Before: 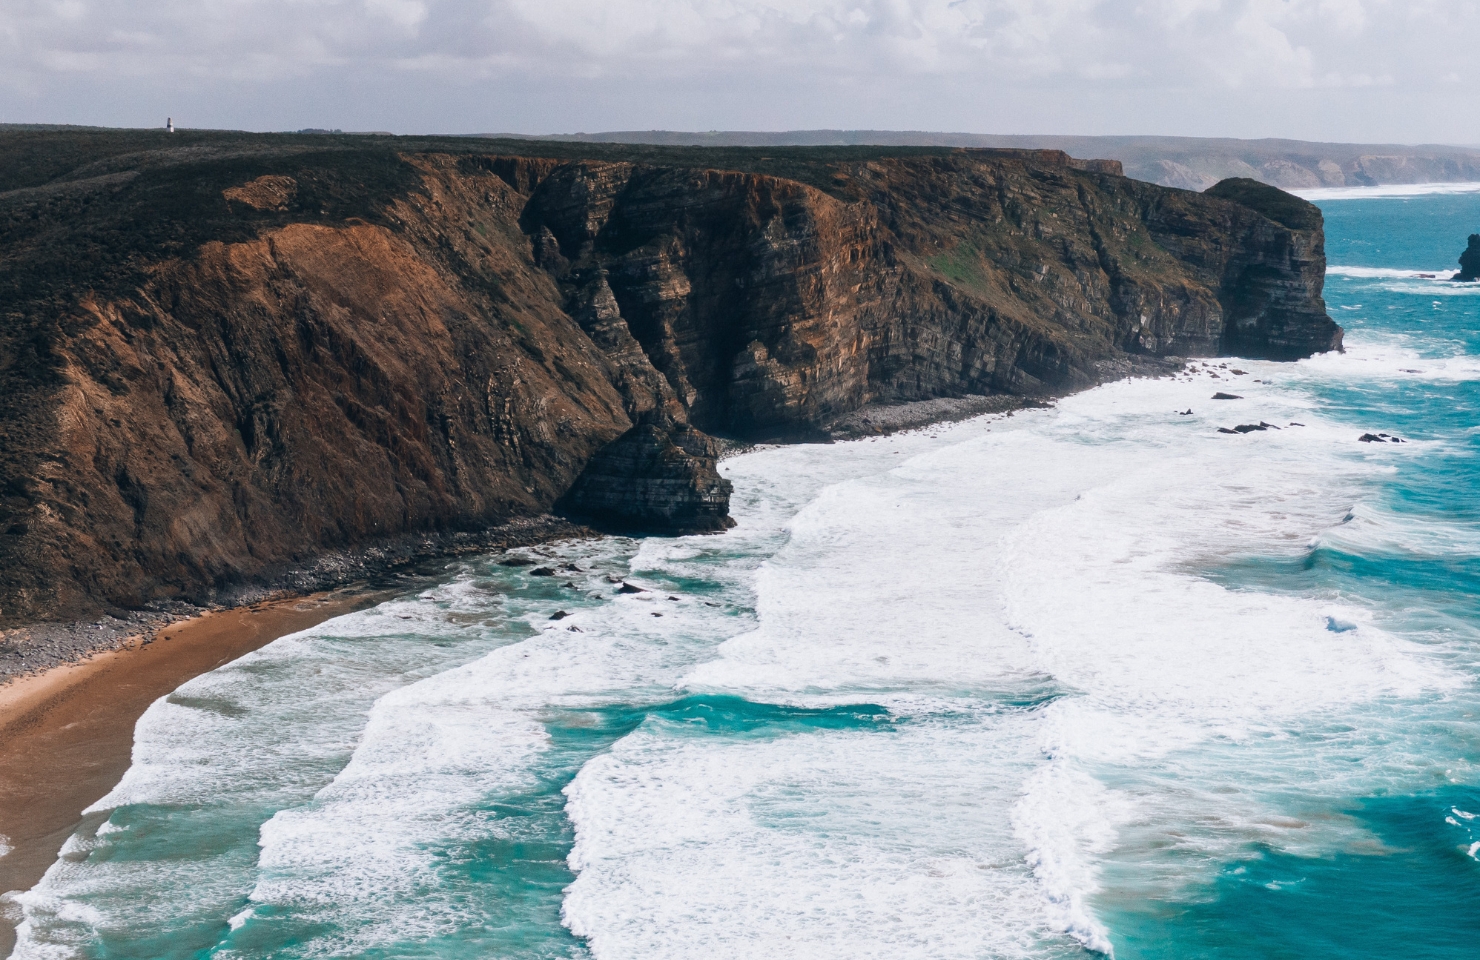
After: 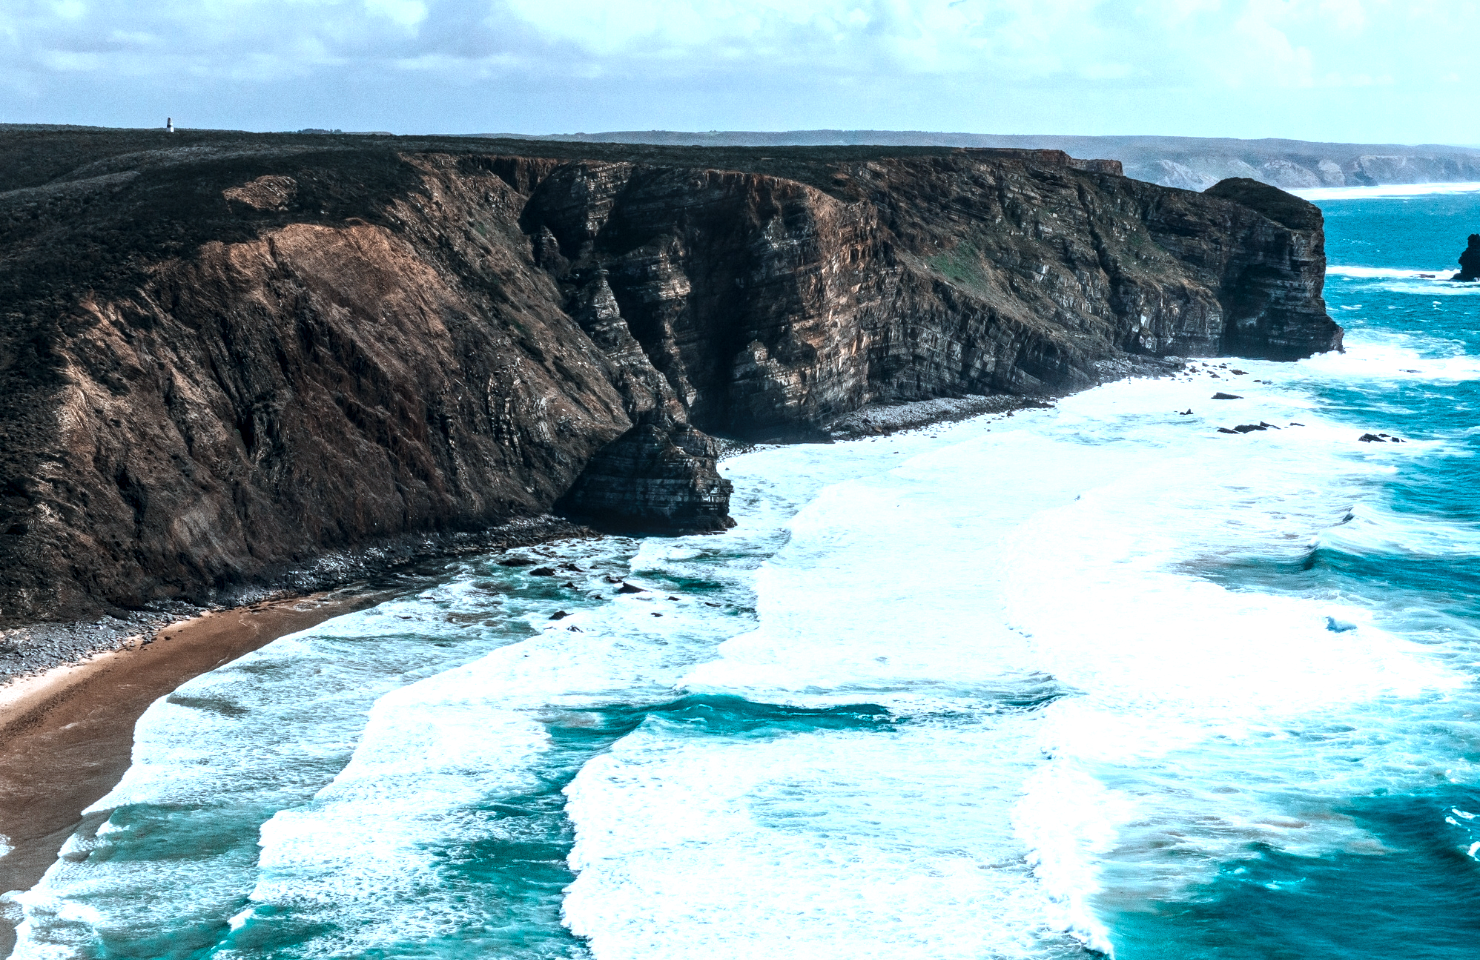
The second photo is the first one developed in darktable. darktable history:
tone equalizer: -8 EV -0.75 EV, -7 EV -0.7 EV, -6 EV -0.6 EV, -5 EV -0.4 EV, -3 EV 0.4 EV, -2 EV 0.6 EV, -1 EV 0.7 EV, +0 EV 0.75 EV, edges refinement/feathering 500, mask exposure compensation -1.57 EV, preserve details no
local contrast: detail 150%
color correction: highlights a* -11.71, highlights b* -15.58
